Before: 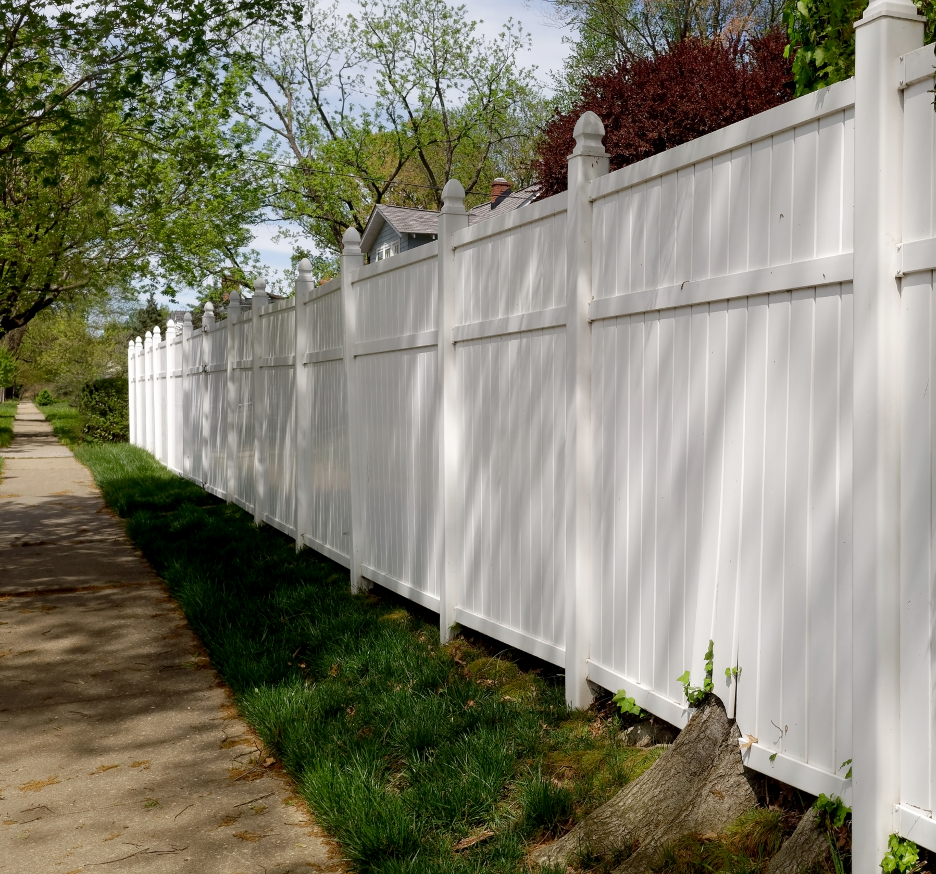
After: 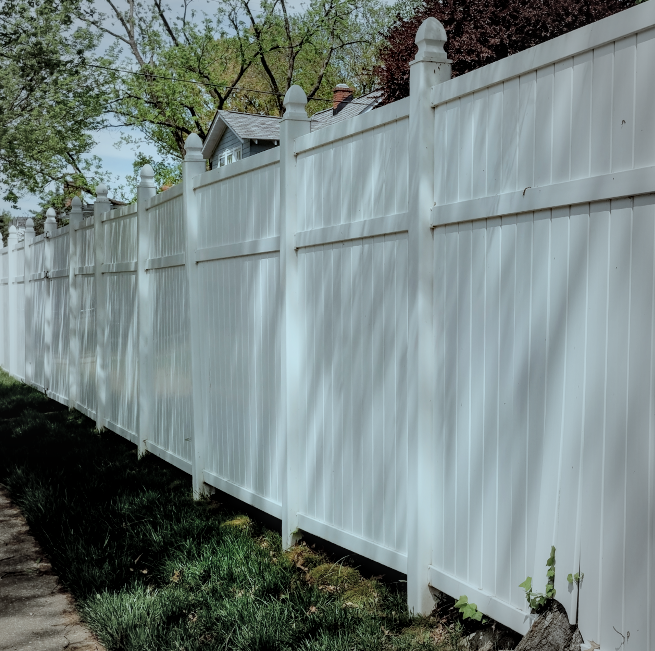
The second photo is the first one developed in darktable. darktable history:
contrast brightness saturation: brightness 0.12
filmic rgb: black relative exposure -7.65 EV, white relative exposure 4.56 EV, hardness 3.61, iterations of high-quality reconstruction 0
local contrast: detail 130%
shadows and highlights: shadows 59.18, highlights -60.19, soften with gaussian
vignetting: fall-off start 66.96%, brightness -0.267, width/height ratio 1.01, unbound false
tone equalizer: on, module defaults
crop and rotate: left 16.903%, top 10.831%, right 13.054%, bottom 14.576%
color correction: highlights a* -9.9, highlights b* -10.15
